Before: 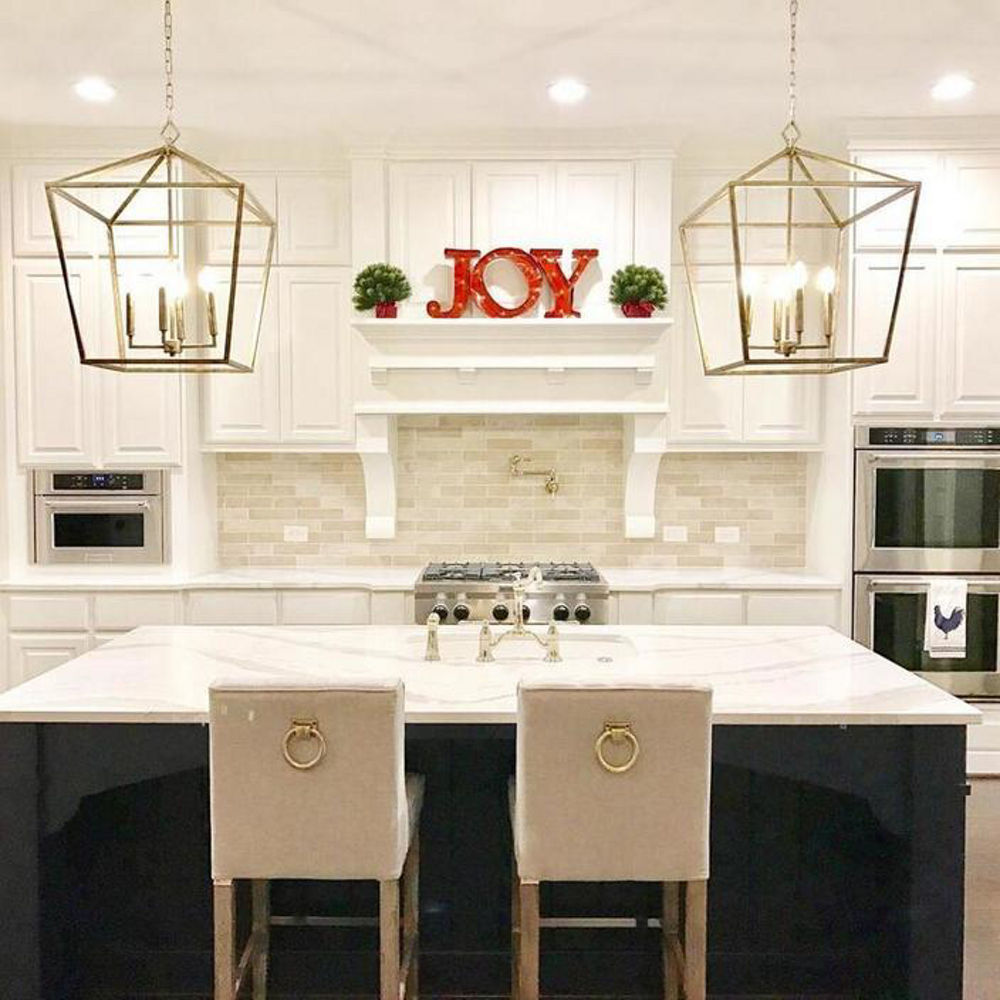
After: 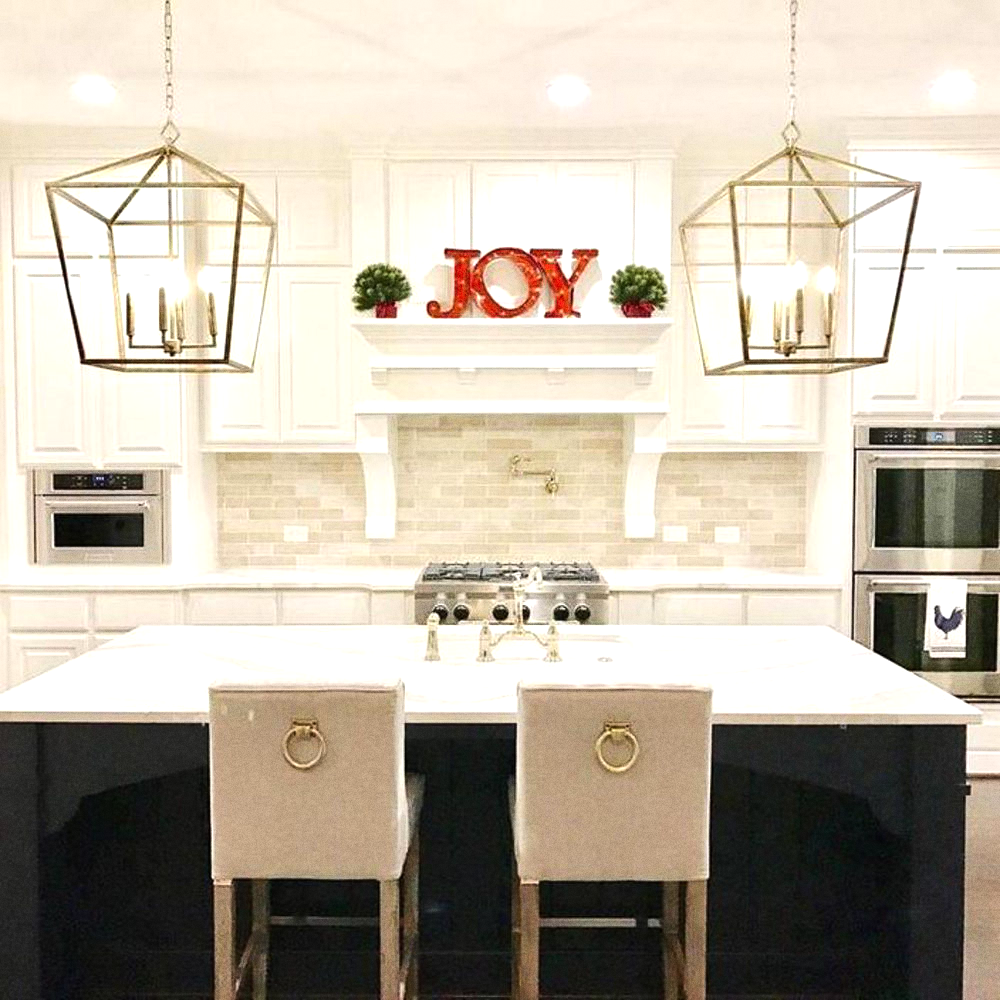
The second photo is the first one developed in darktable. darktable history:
grain: on, module defaults
tone equalizer: -8 EV -0.417 EV, -7 EV -0.389 EV, -6 EV -0.333 EV, -5 EV -0.222 EV, -3 EV 0.222 EV, -2 EV 0.333 EV, -1 EV 0.389 EV, +0 EV 0.417 EV, edges refinement/feathering 500, mask exposure compensation -1.57 EV, preserve details no
